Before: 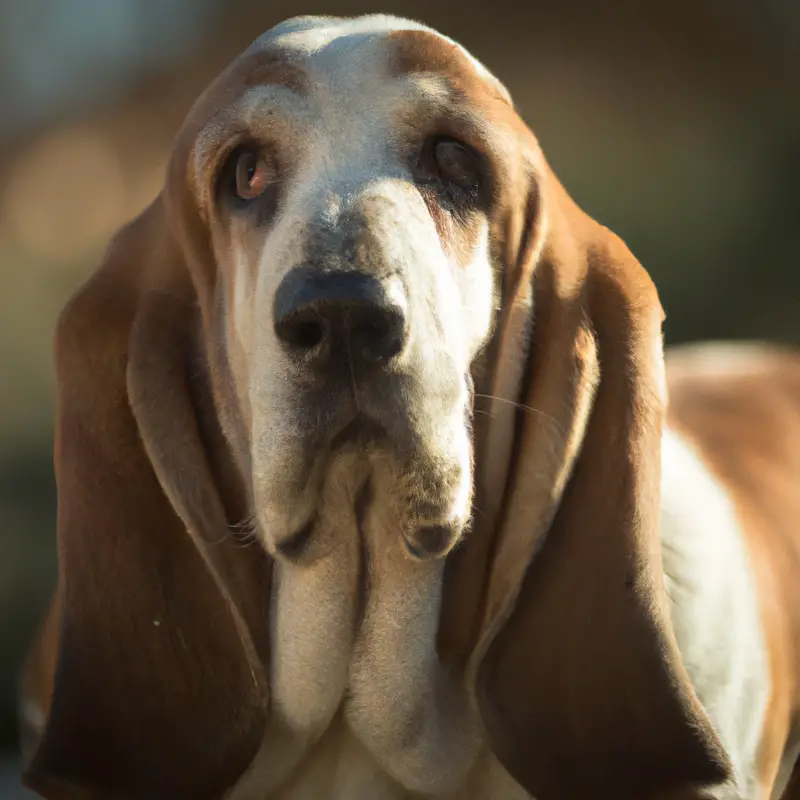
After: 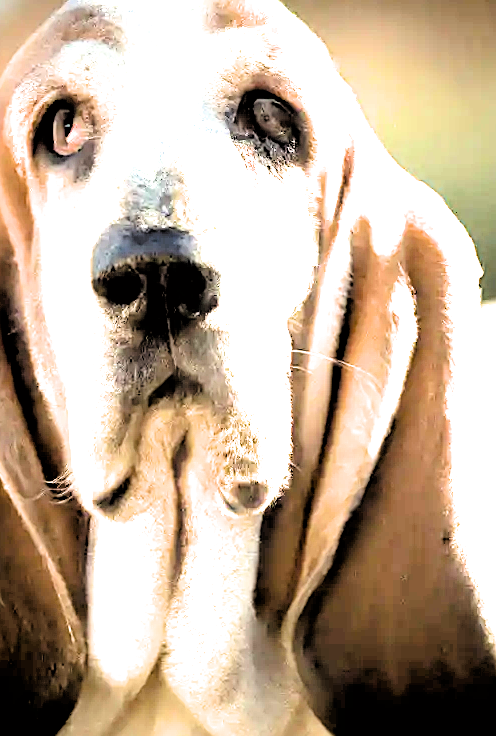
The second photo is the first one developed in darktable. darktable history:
color balance rgb: perceptual saturation grading › global saturation 19.364%, perceptual brilliance grading › global brilliance 10.567%, perceptual brilliance grading › shadows 14.805%
exposure: exposure 2.026 EV, compensate highlight preservation false
crop and rotate: left 23.046%, top 5.623%, right 14.897%, bottom 2.341%
sharpen: amount 0.498
color calibration: illuminant same as pipeline (D50), adaptation XYZ, x 0.345, y 0.358, temperature 5005.29 K
filmic rgb: black relative exposure -1.01 EV, white relative exposure 2.1 EV, hardness 1.58, contrast 2.25
